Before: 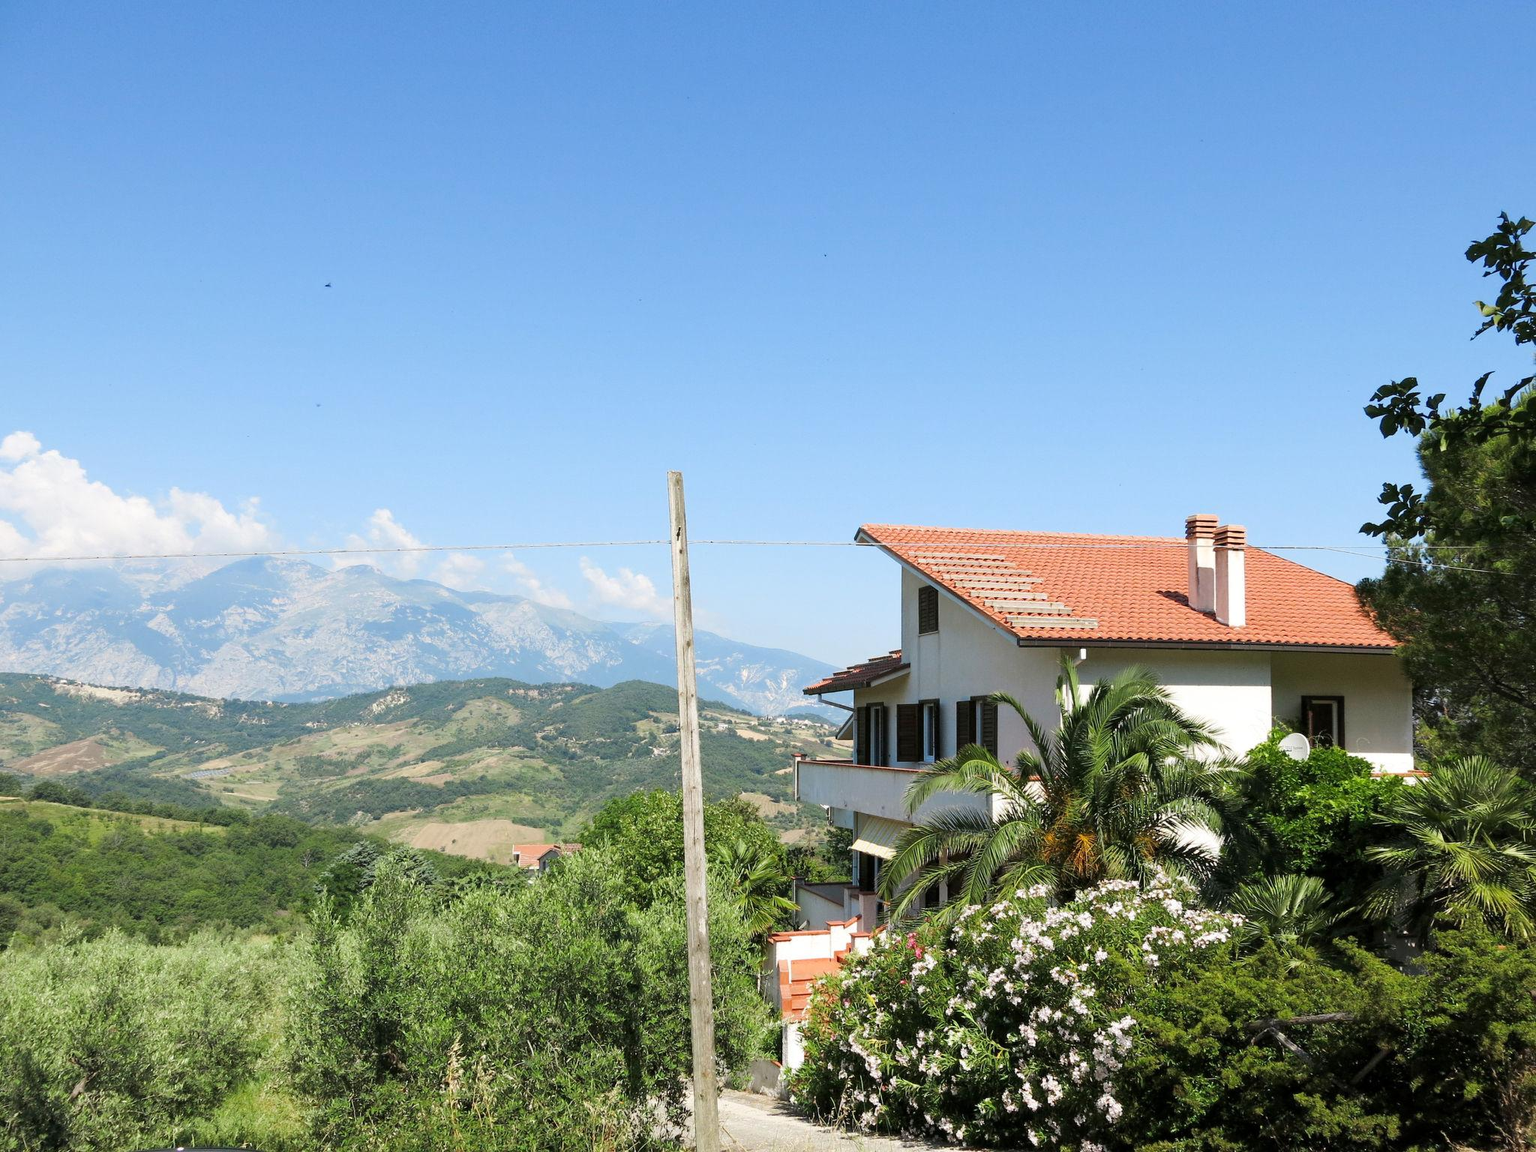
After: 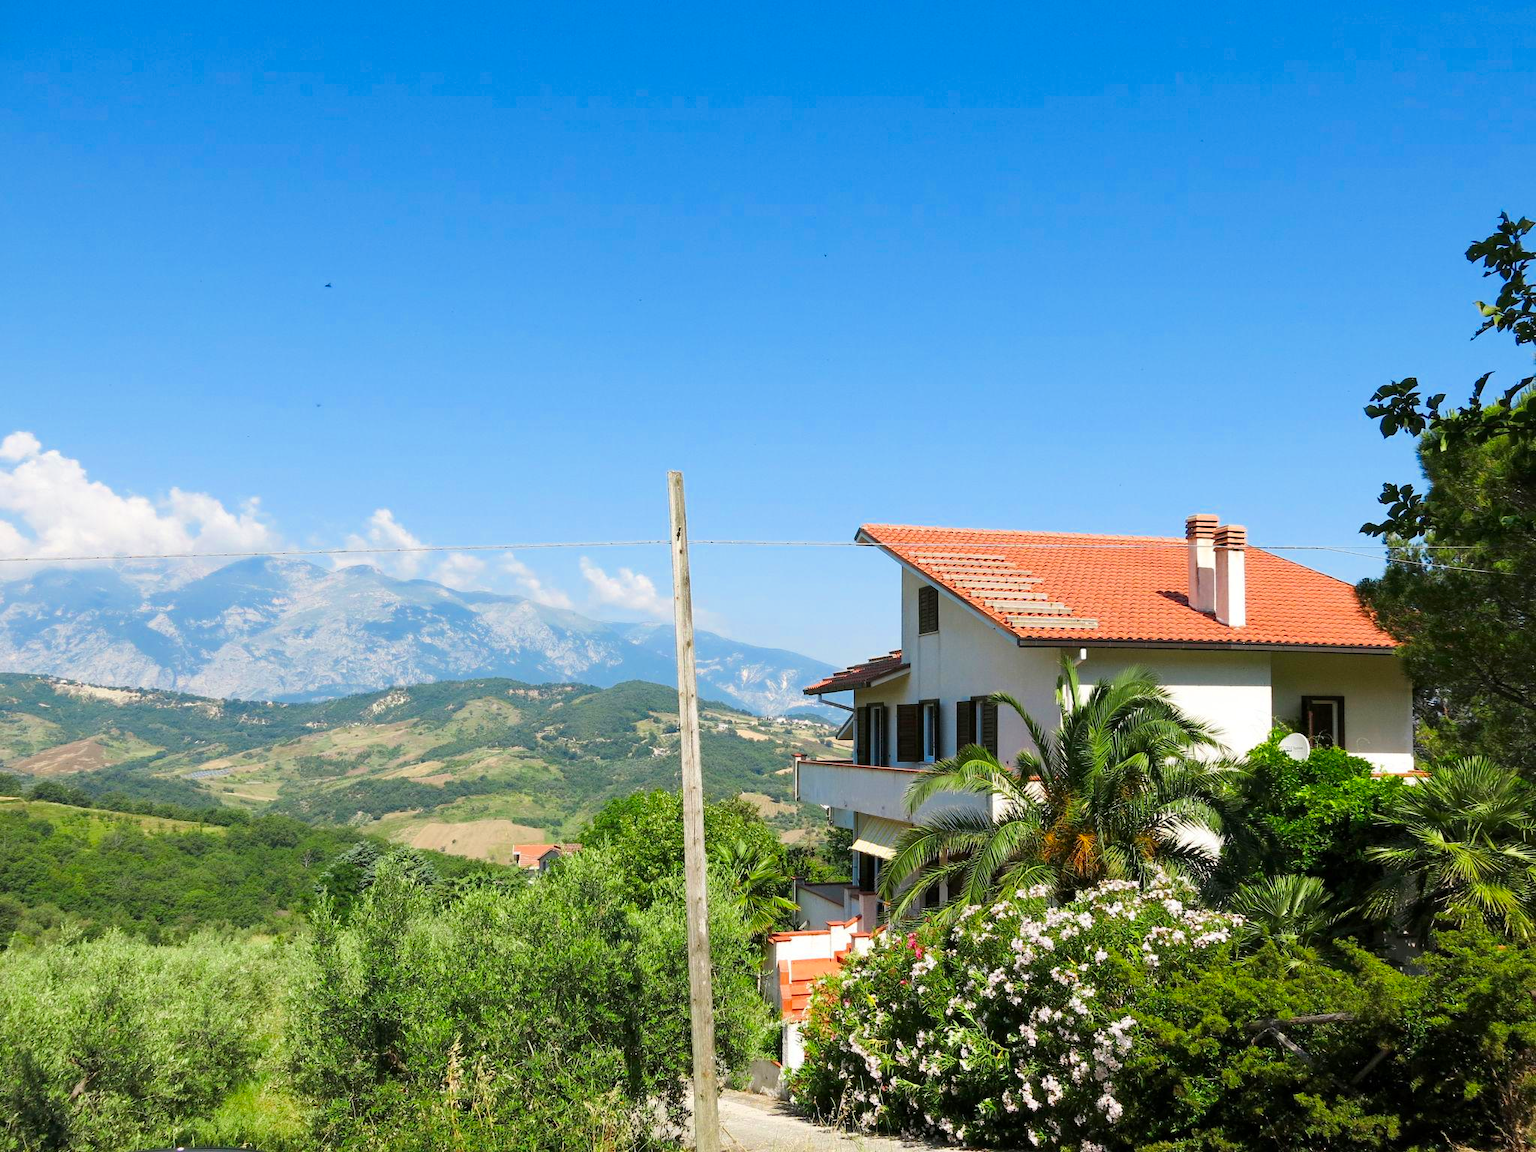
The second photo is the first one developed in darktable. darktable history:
color zones: curves: ch0 [(0, 0.613) (0.01, 0.613) (0.245, 0.448) (0.498, 0.529) (0.642, 0.665) (0.879, 0.777) (0.99, 0.613)]; ch1 [(0, 0) (0.143, 0) (0.286, 0) (0.429, 0) (0.571, 0) (0.714, 0) (0.857, 0)], mix -138.01%
